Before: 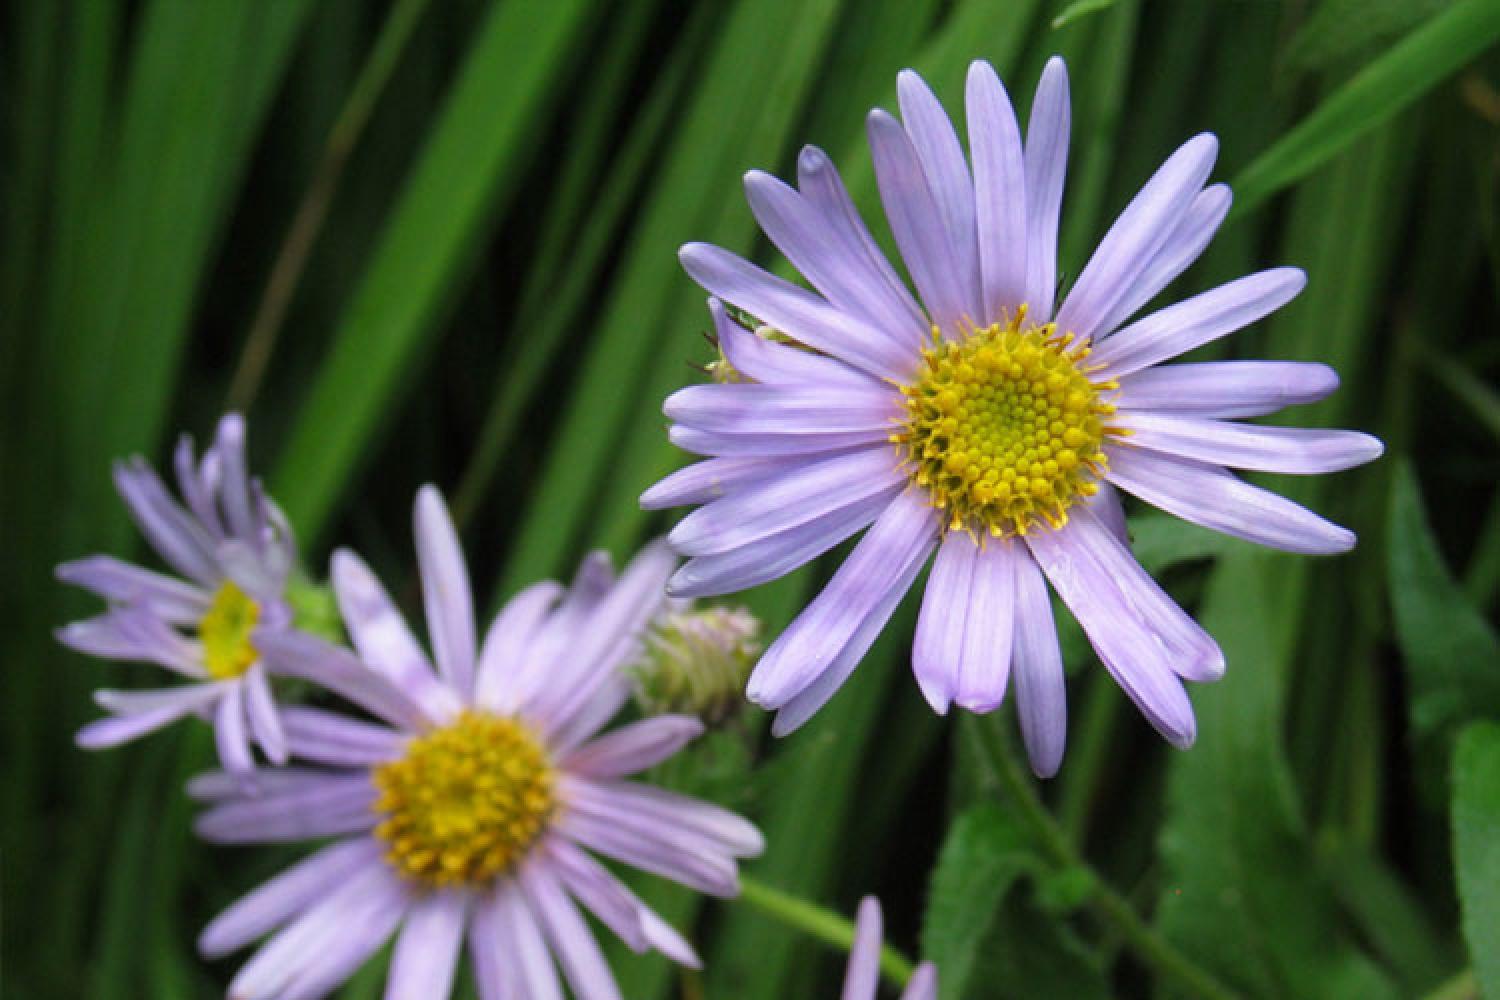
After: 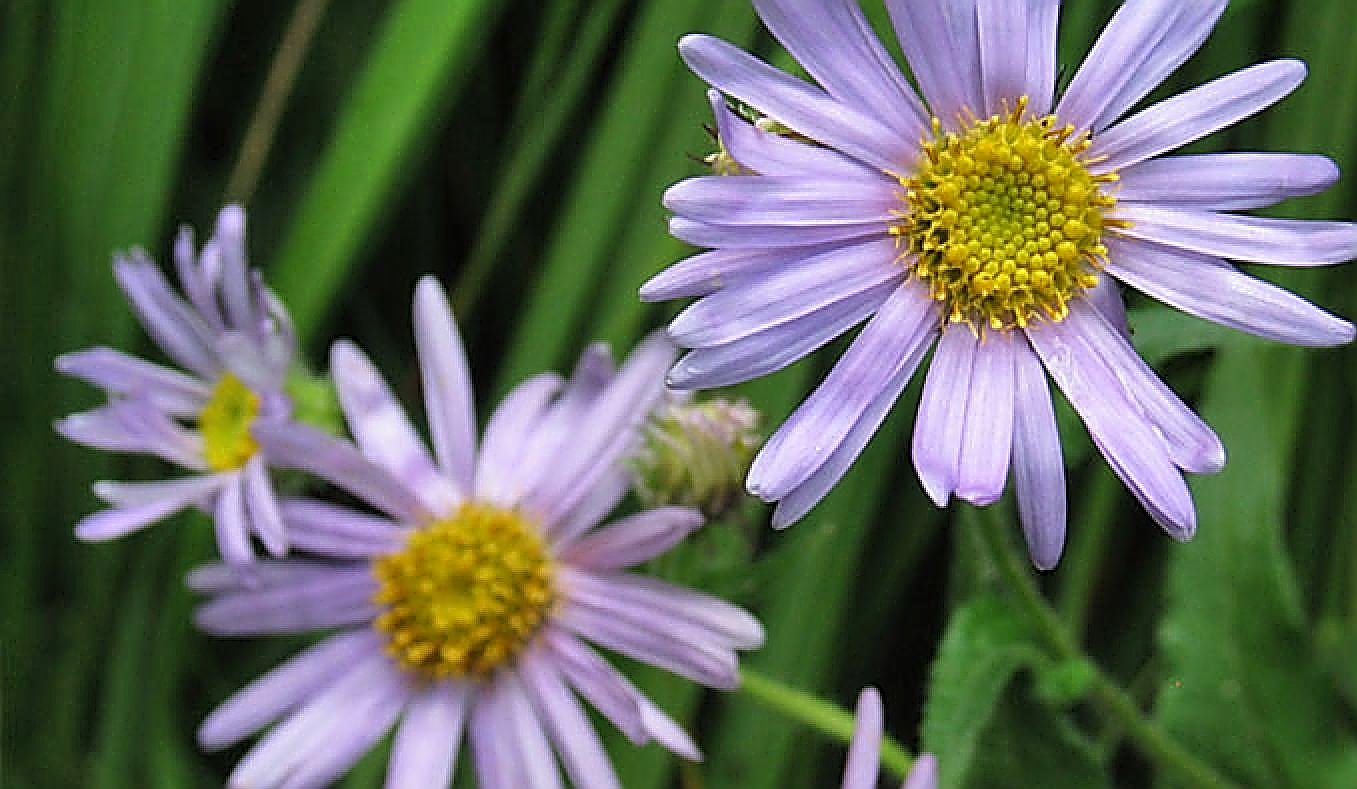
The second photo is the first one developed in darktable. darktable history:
crop: top 20.856%, right 9.468%, bottom 0.229%
shadows and highlights: shadows 52.69, soften with gaussian
sharpen: amount 1.99
